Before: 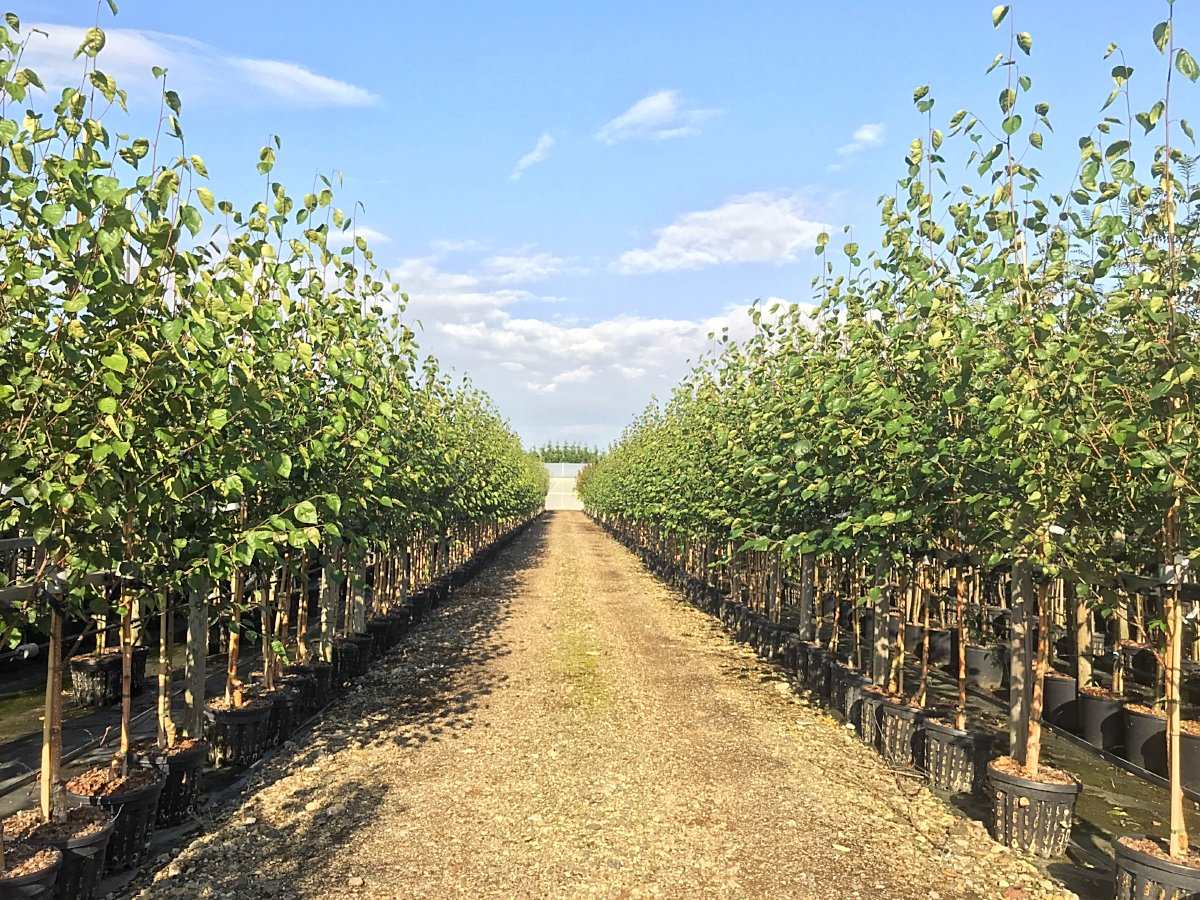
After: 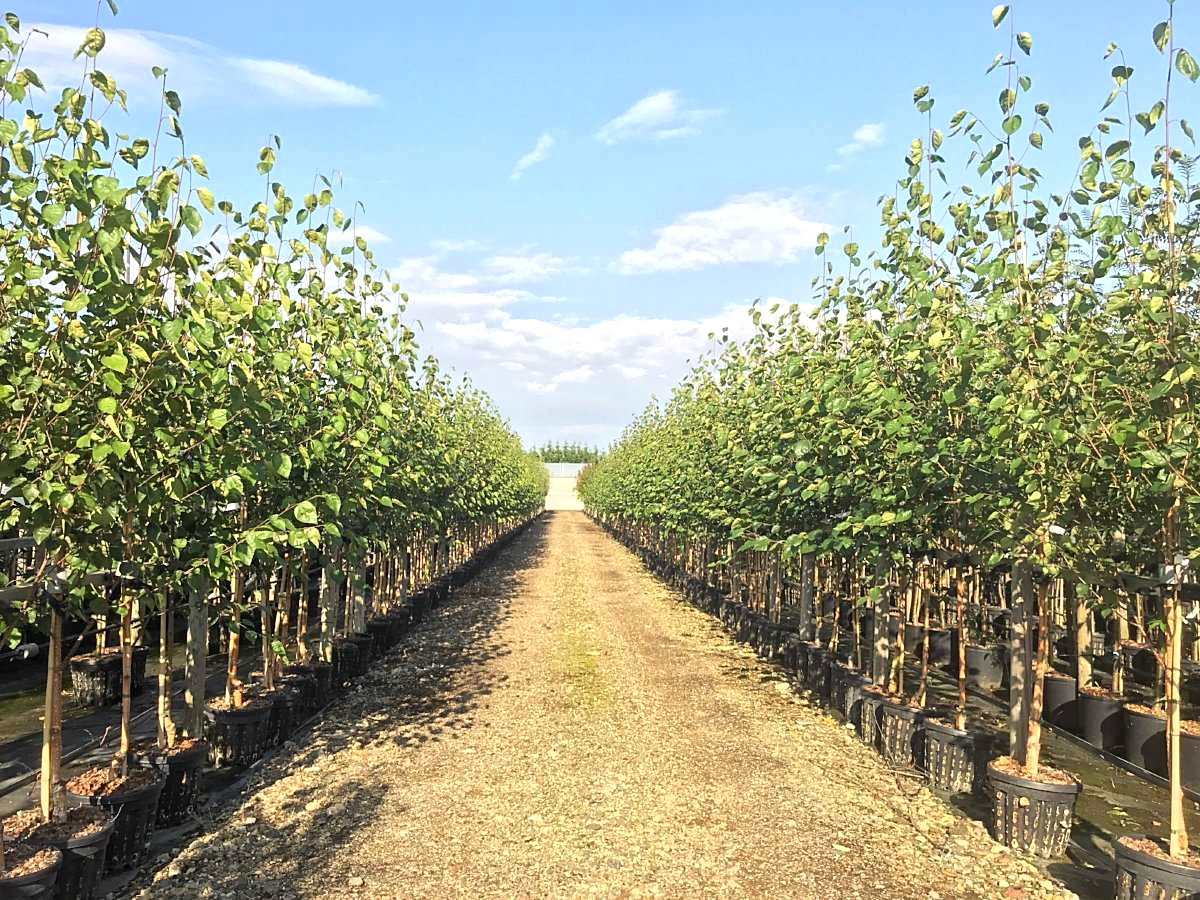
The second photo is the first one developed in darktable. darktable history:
exposure: exposure 0.212 EV, compensate highlight preservation false
